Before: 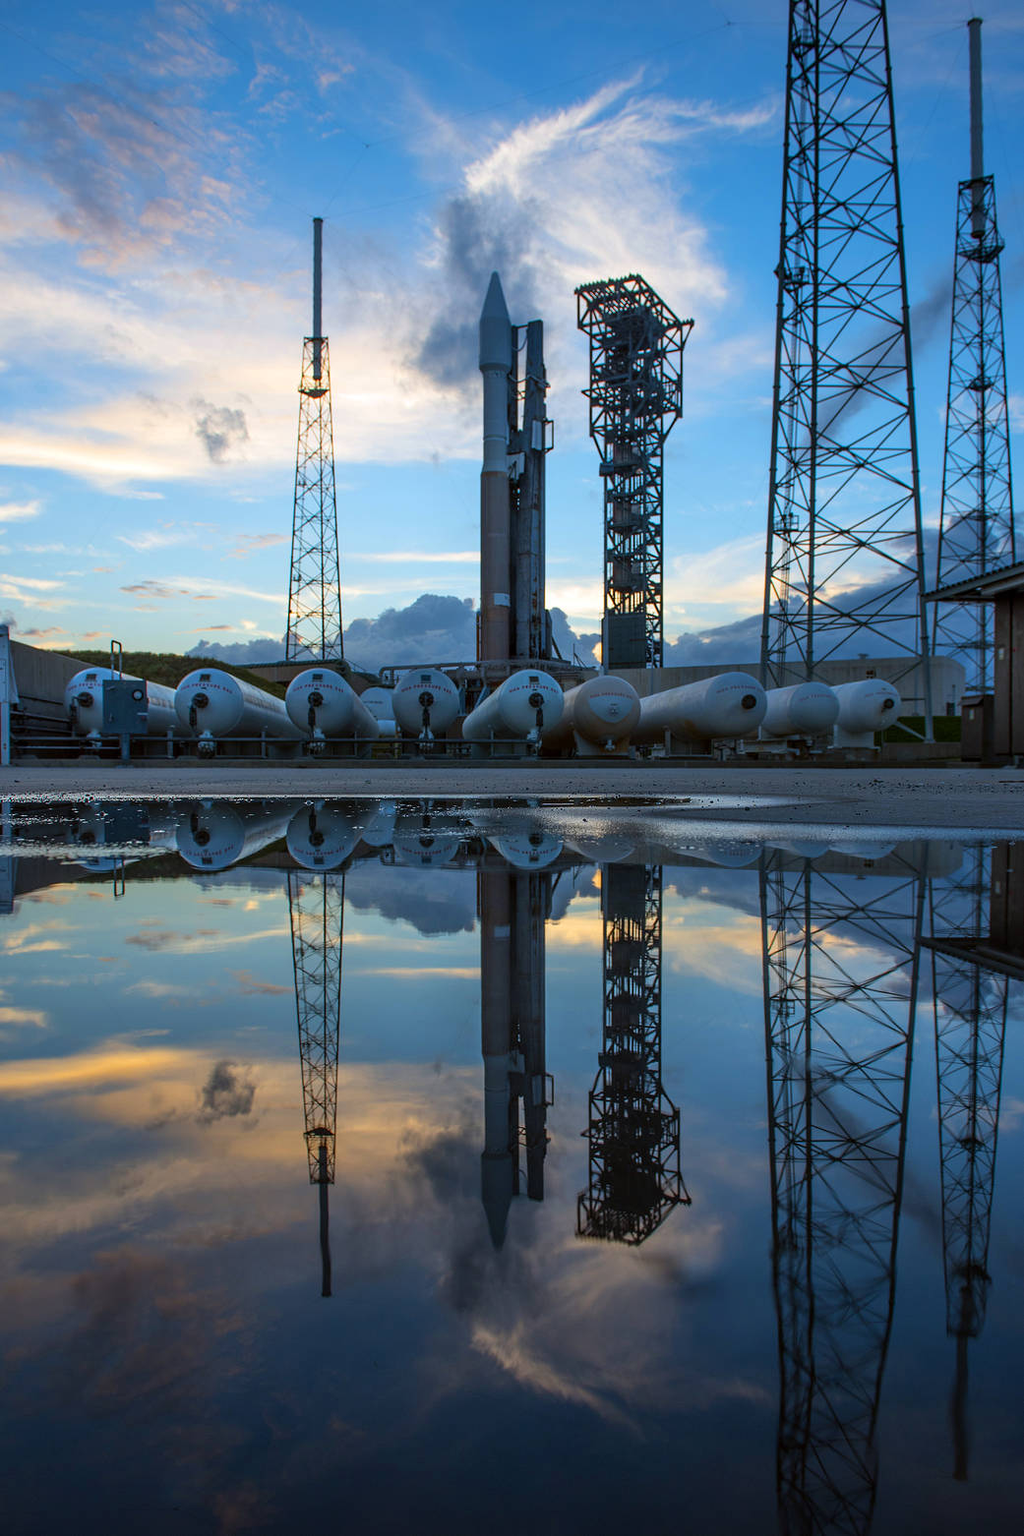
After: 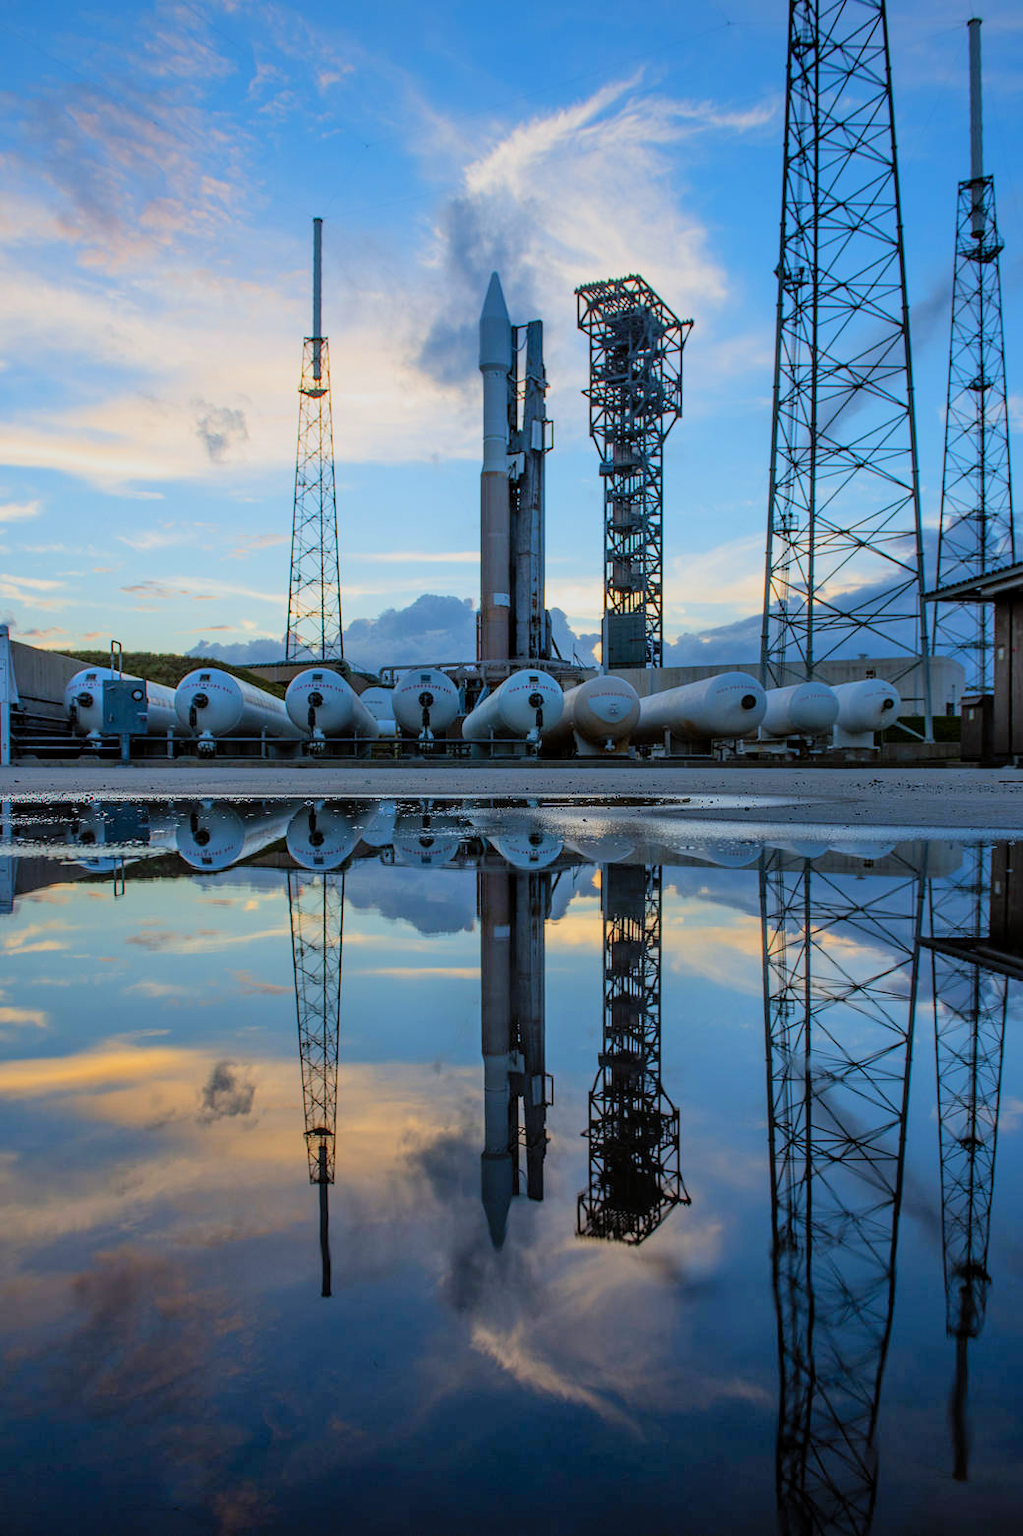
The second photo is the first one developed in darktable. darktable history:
levels: levels [0, 0.445, 1]
filmic rgb: middle gray luminance 18.42%, black relative exposure -8.98 EV, white relative exposure 3.72 EV, target black luminance 0%, hardness 4.9, latitude 68.1%, contrast 0.953, highlights saturation mix 19.62%, shadows ↔ highlights balance 21.76%
